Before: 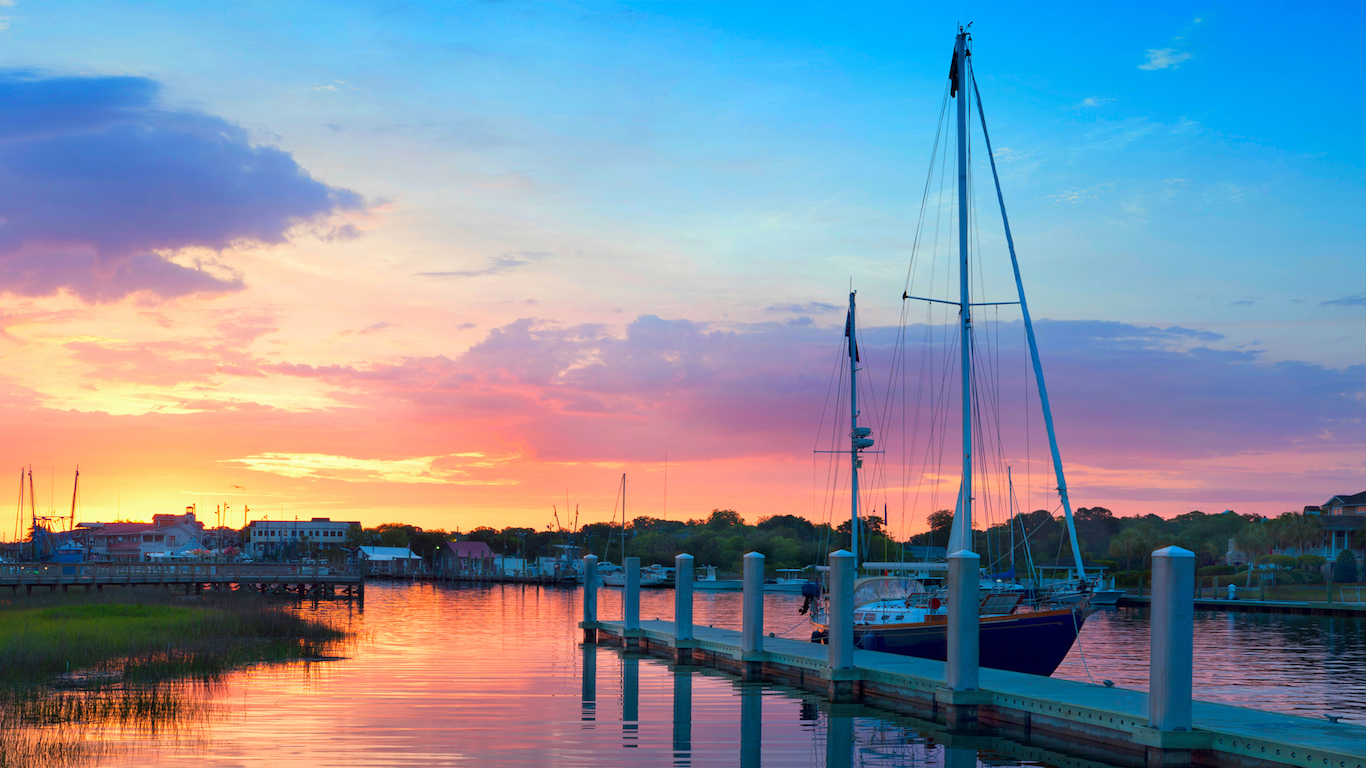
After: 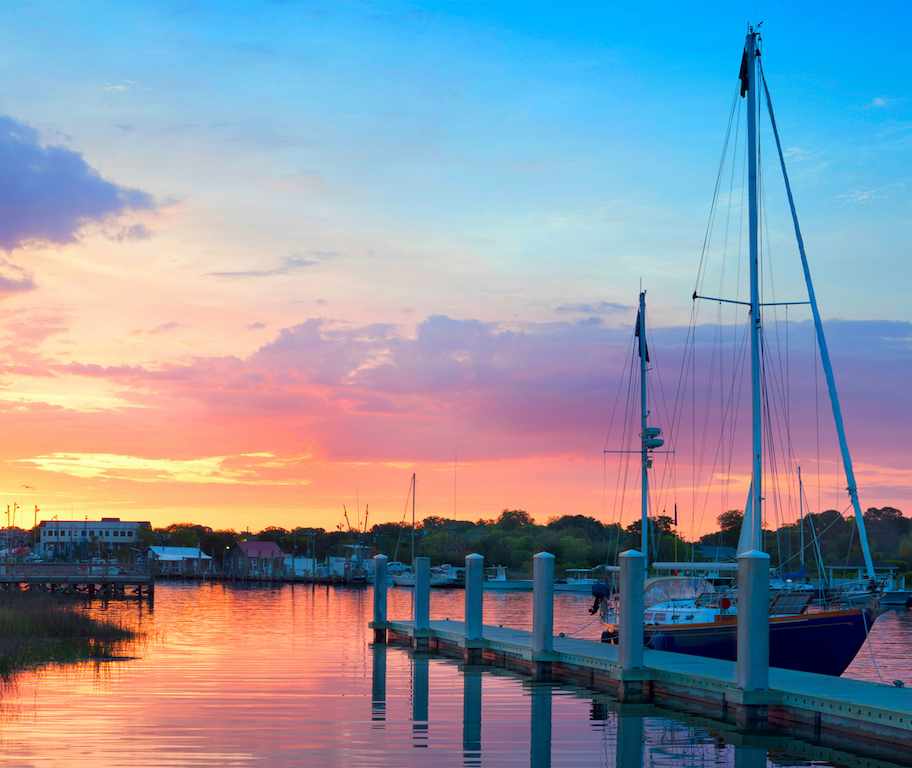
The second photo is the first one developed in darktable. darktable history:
tone equalizer: edges refinement/feathering 500, mask exposure compensation -1.57 EV, preserve details no
crop: left 15.388%, right 17.792%
